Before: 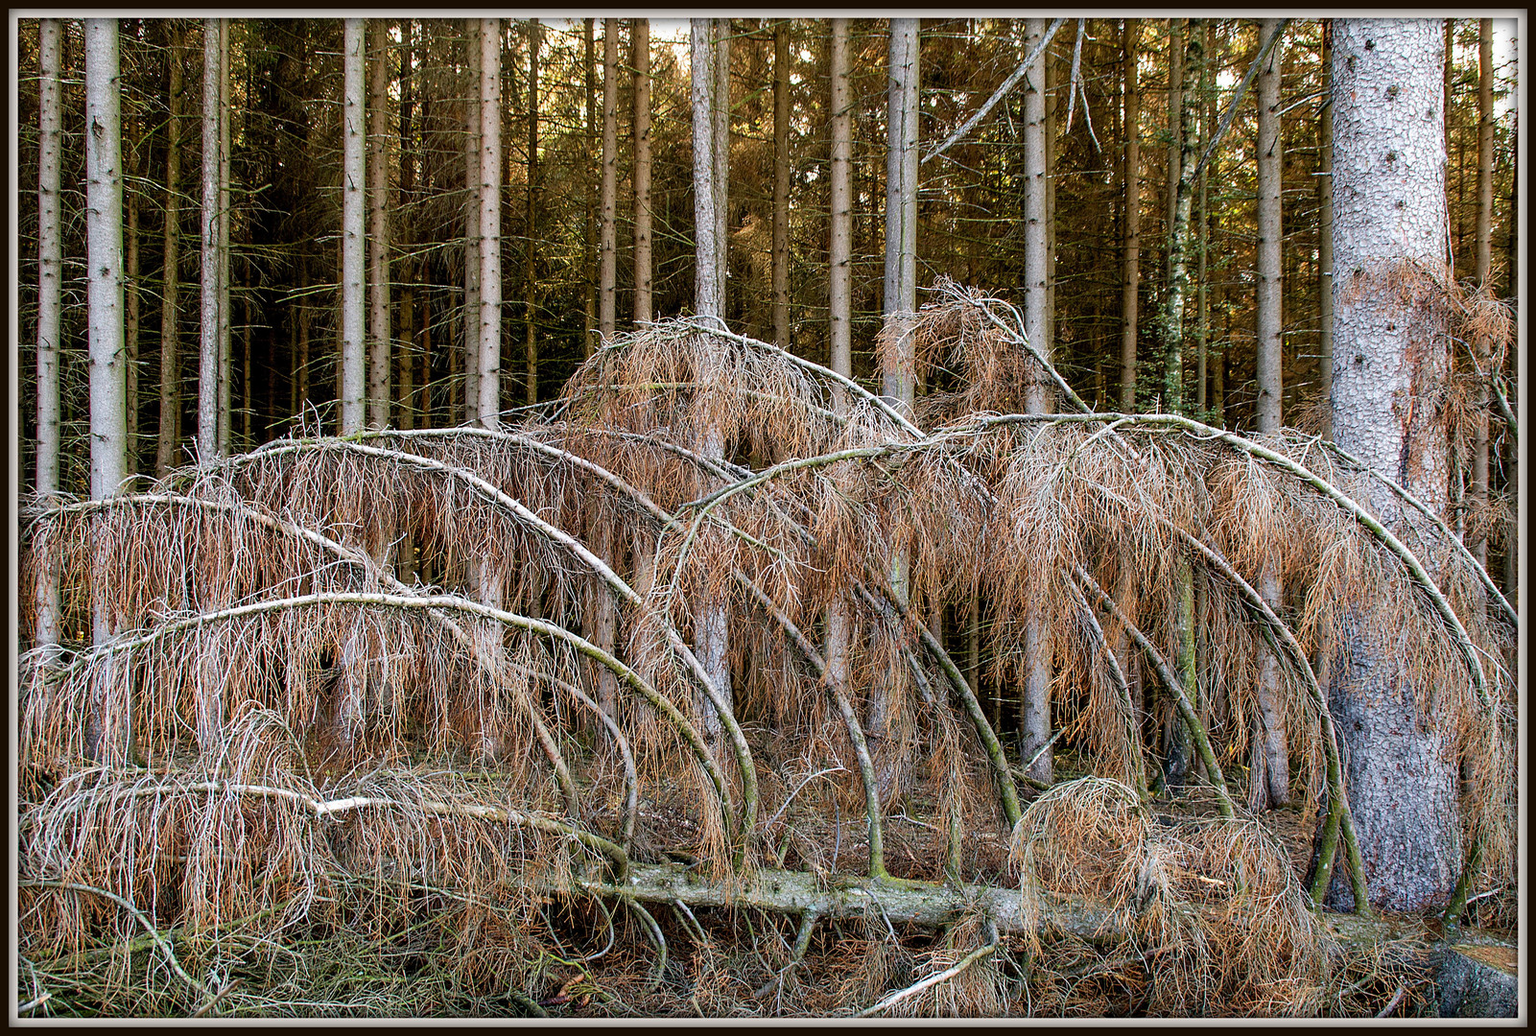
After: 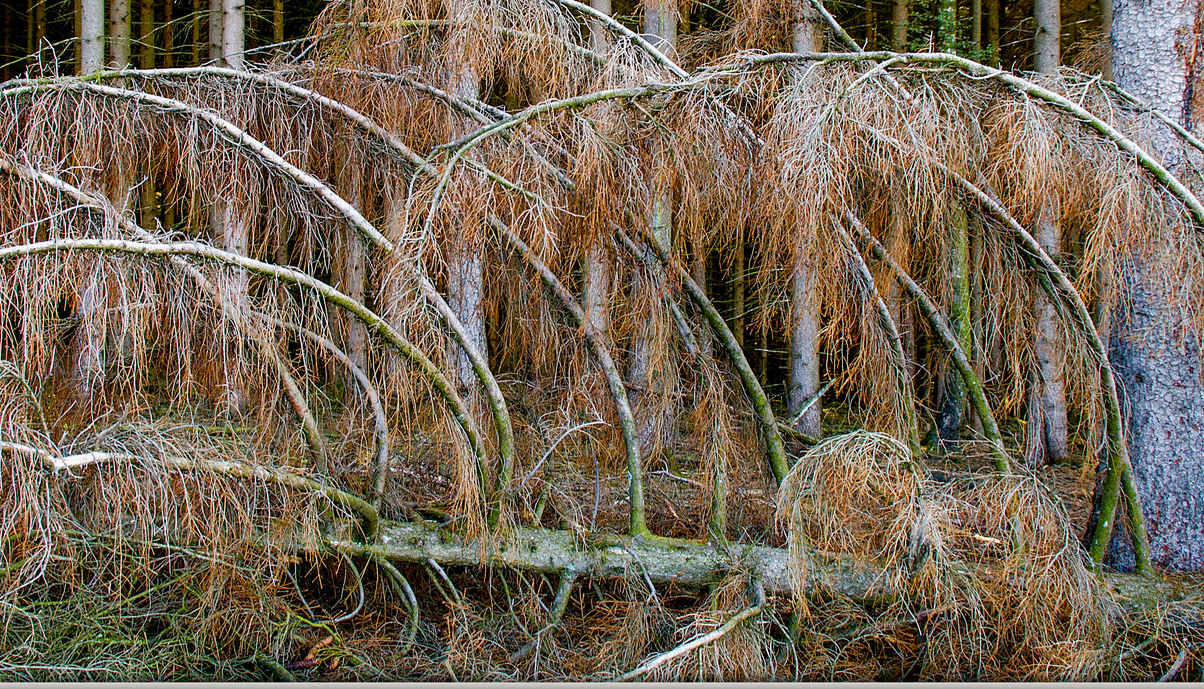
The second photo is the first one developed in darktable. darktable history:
exposure: exposure -0.04 EV, compensate highlight preservation false
crop and rotate: left 17.245%, top 35.15%, right 7.499%, bottom 1.024%
color balance rgb: power › chroma 0.515%, power › hue 214.99°, perceptual saturation grading › global saturation 20%, perceptual saturation grading › highlights -25.205%, perceptual saturation grading › shadows 50.534%, global vibrance 20%
